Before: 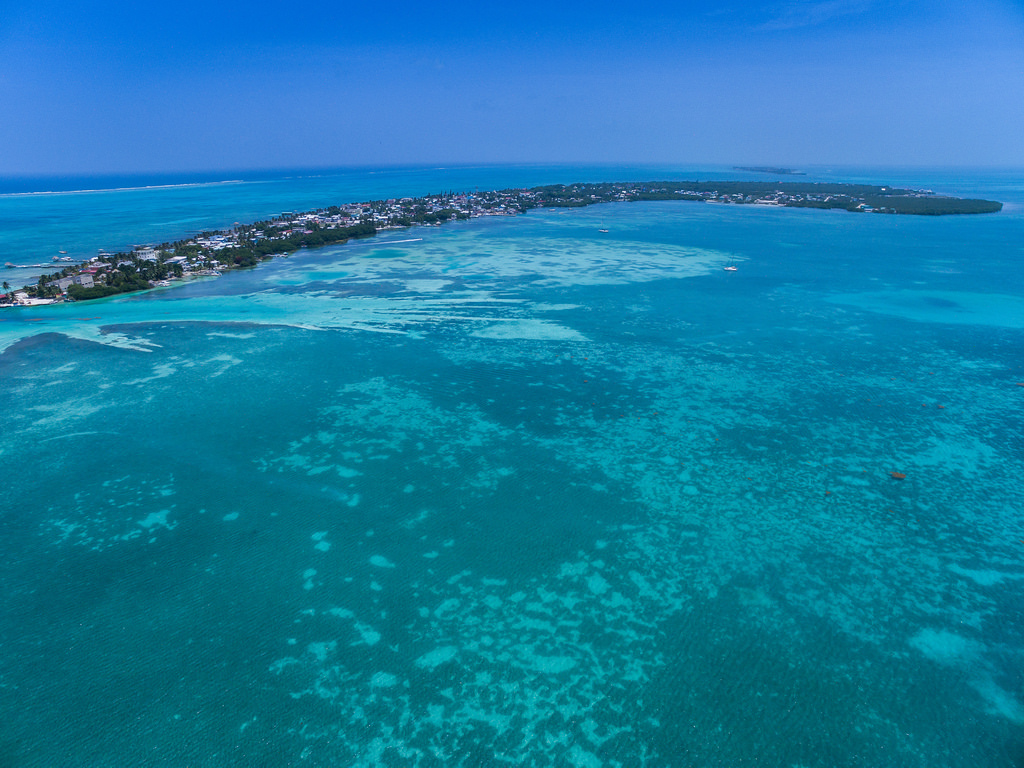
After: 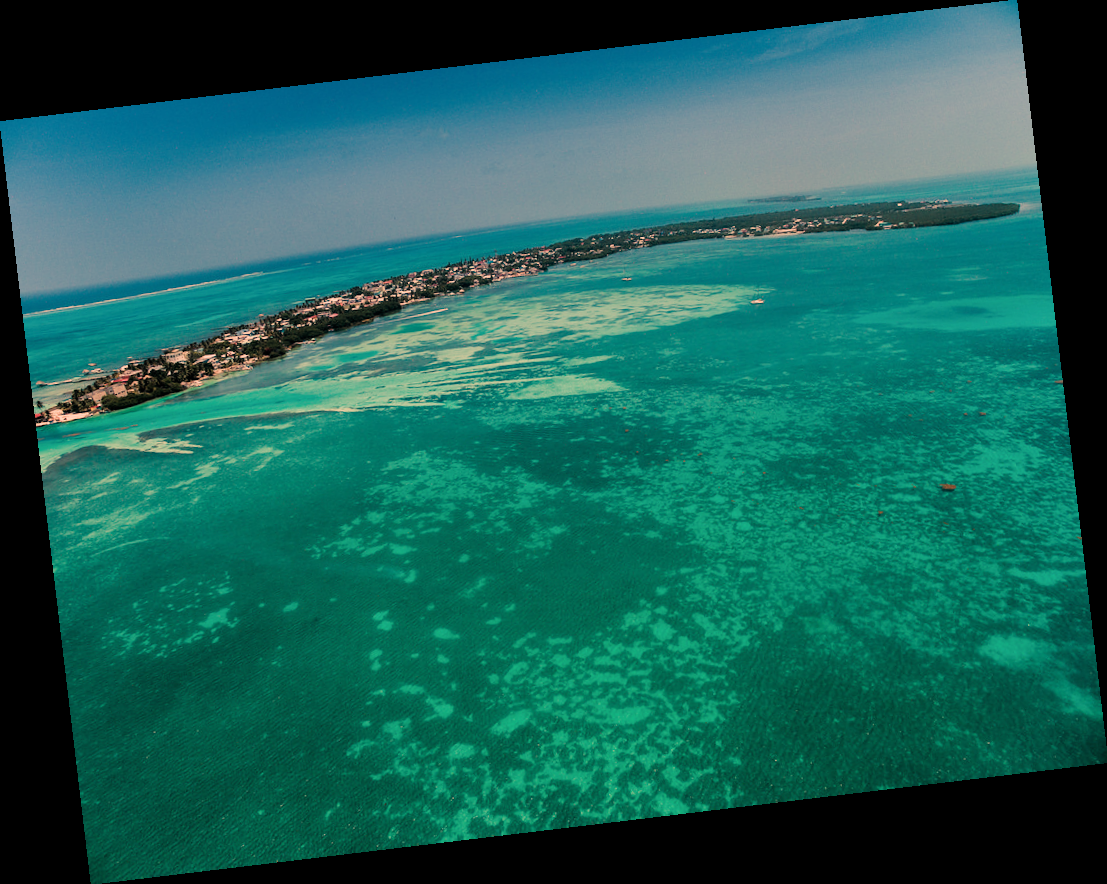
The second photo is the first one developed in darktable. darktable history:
rotate and perspective: rotation -6.83°, automatic cropping off
white balance: red 1.467, blue 0.684
filmic rgb: black relative exposure -5 EV, hardness 2.88, contrast 1.3, highlights saturation mix -30%
